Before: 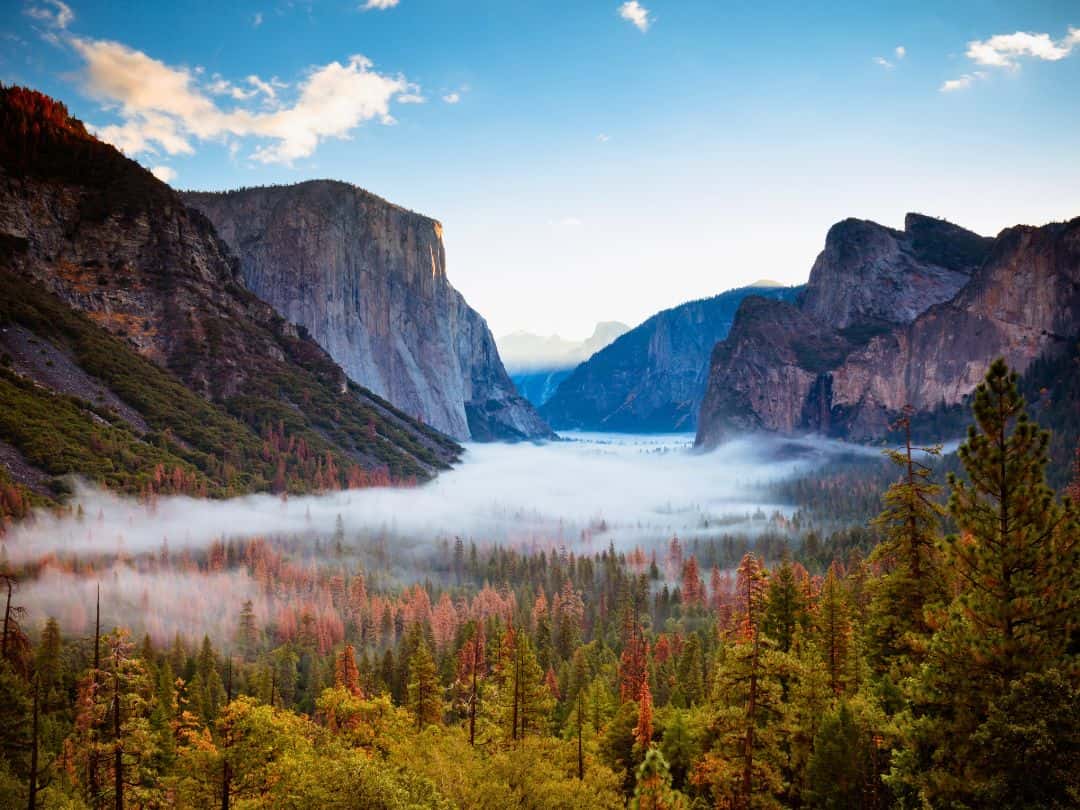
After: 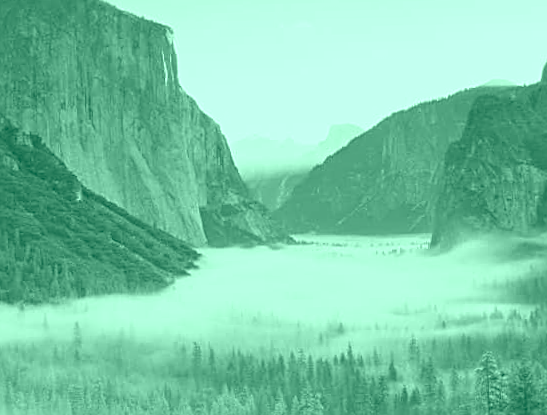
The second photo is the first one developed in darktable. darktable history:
rotate and perspective: rotation -1.17°, automatic cropping off
exposure: black level correction 0, exposure 1.2 EV, compensate highlight preservation false
colorize: hue 147.6°, saturation 65%, lightness 21.64%
sharpen: on, module defaults
crop: left 25%, top 25%, right 25%, bottom 25%
contrast brightness saturation: brightness -0.02, saturation 0.35
